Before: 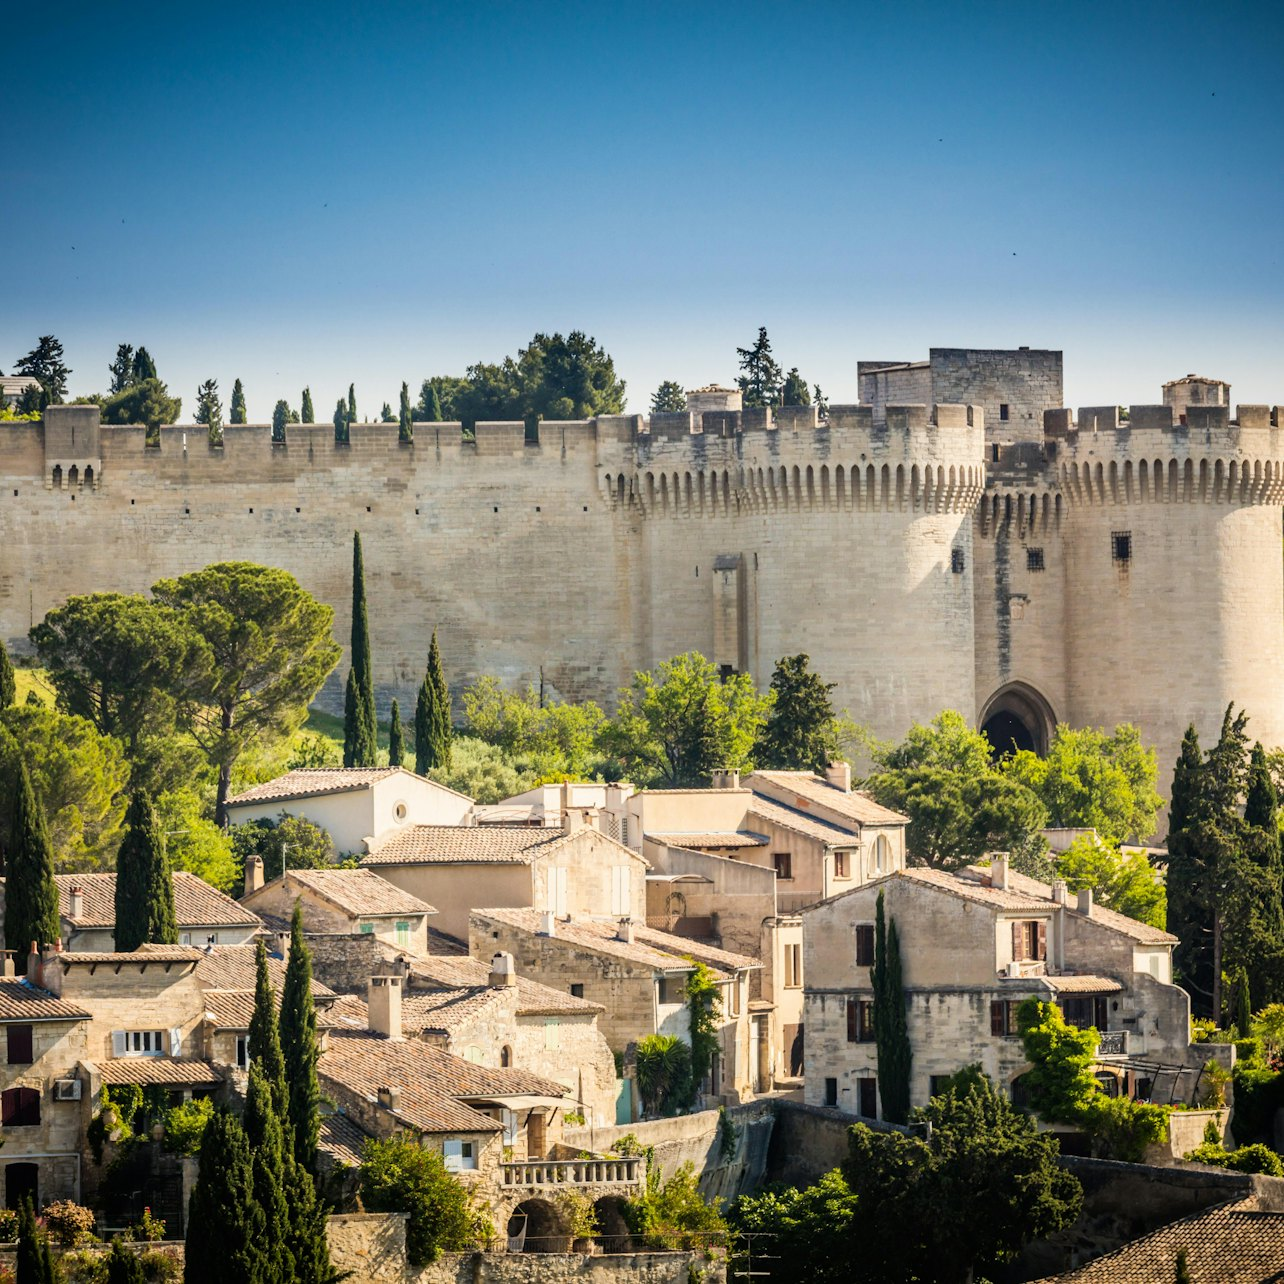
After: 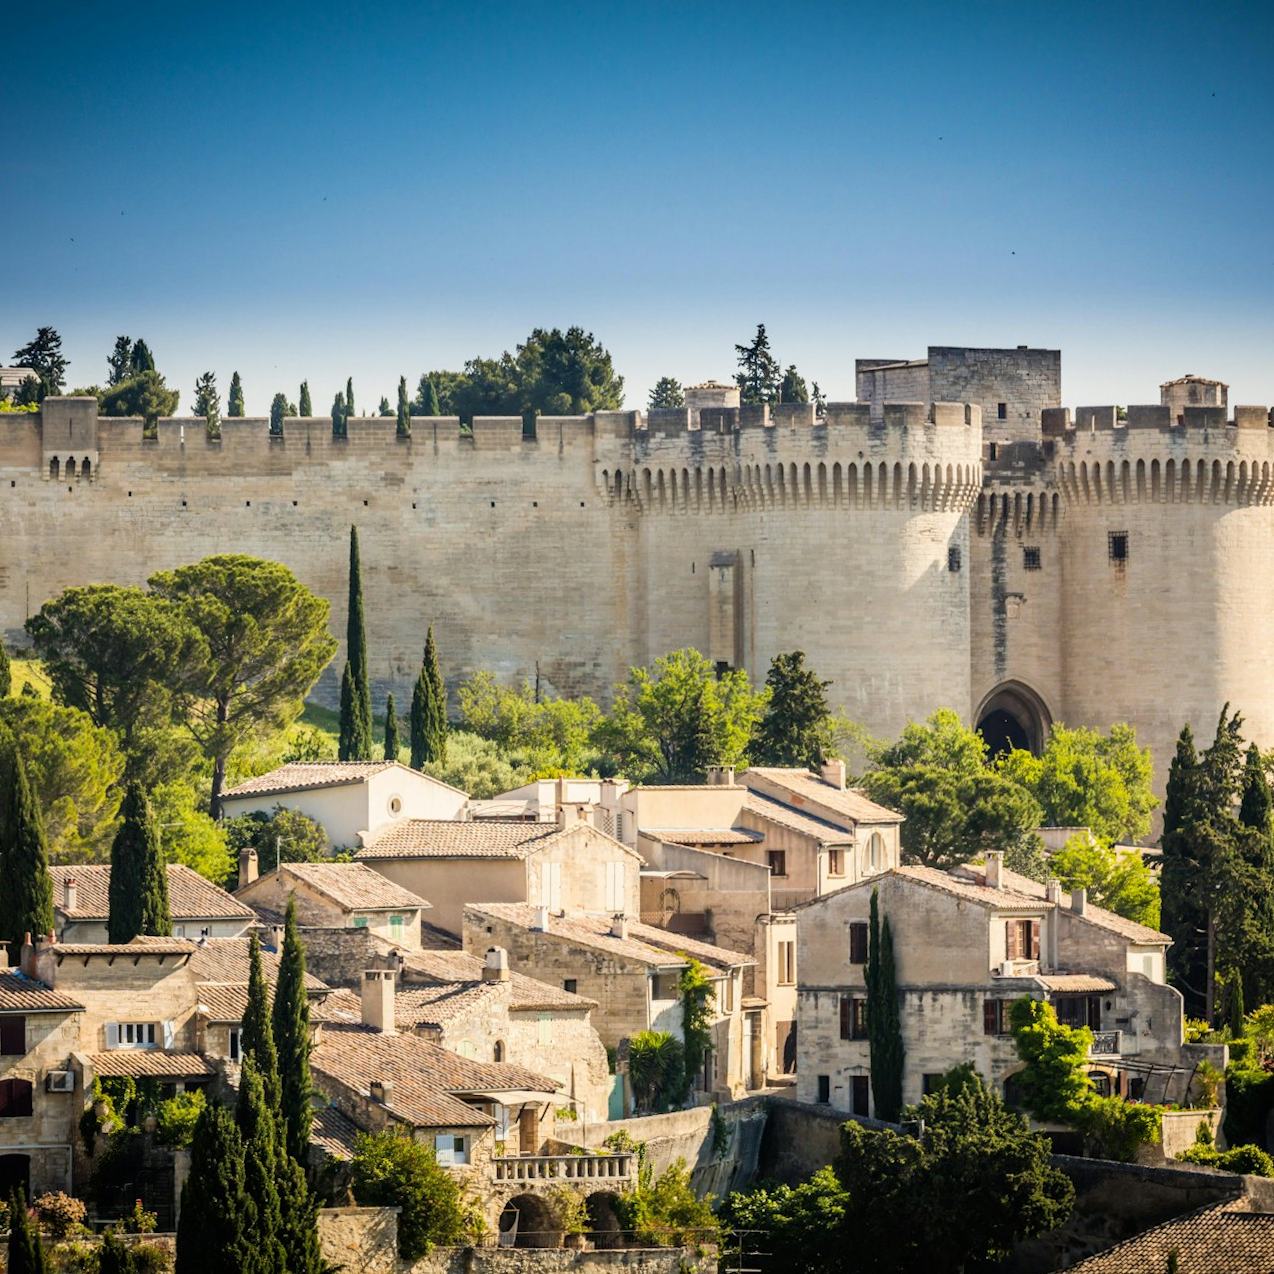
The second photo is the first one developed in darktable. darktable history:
crop and rotate: angle -0.447°
